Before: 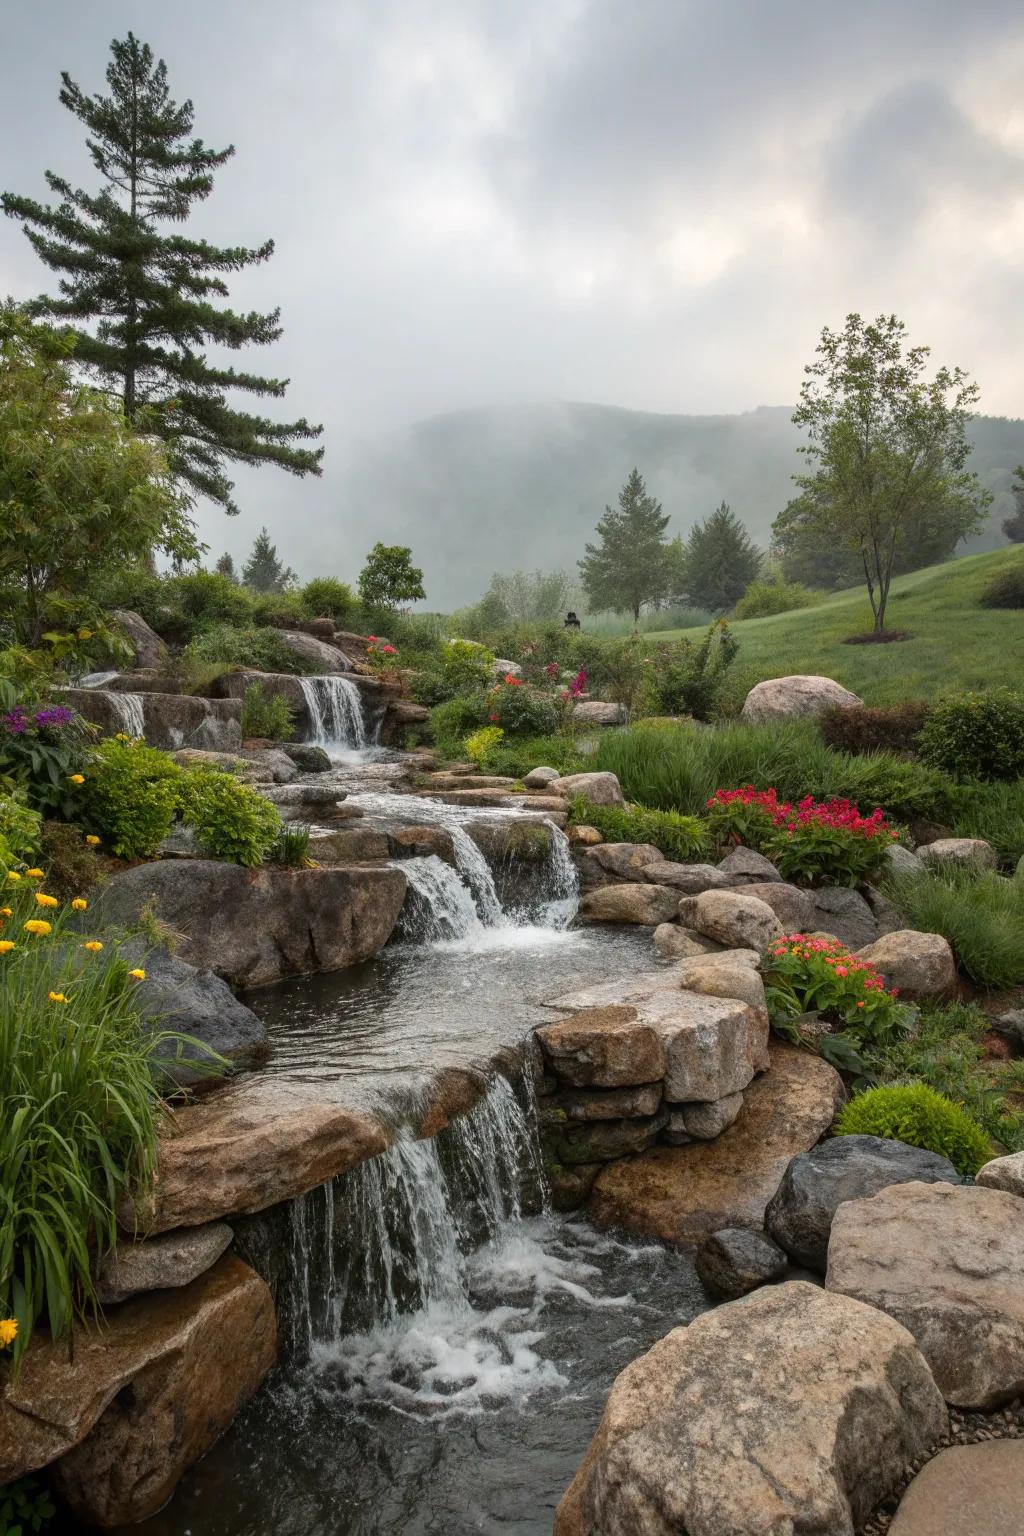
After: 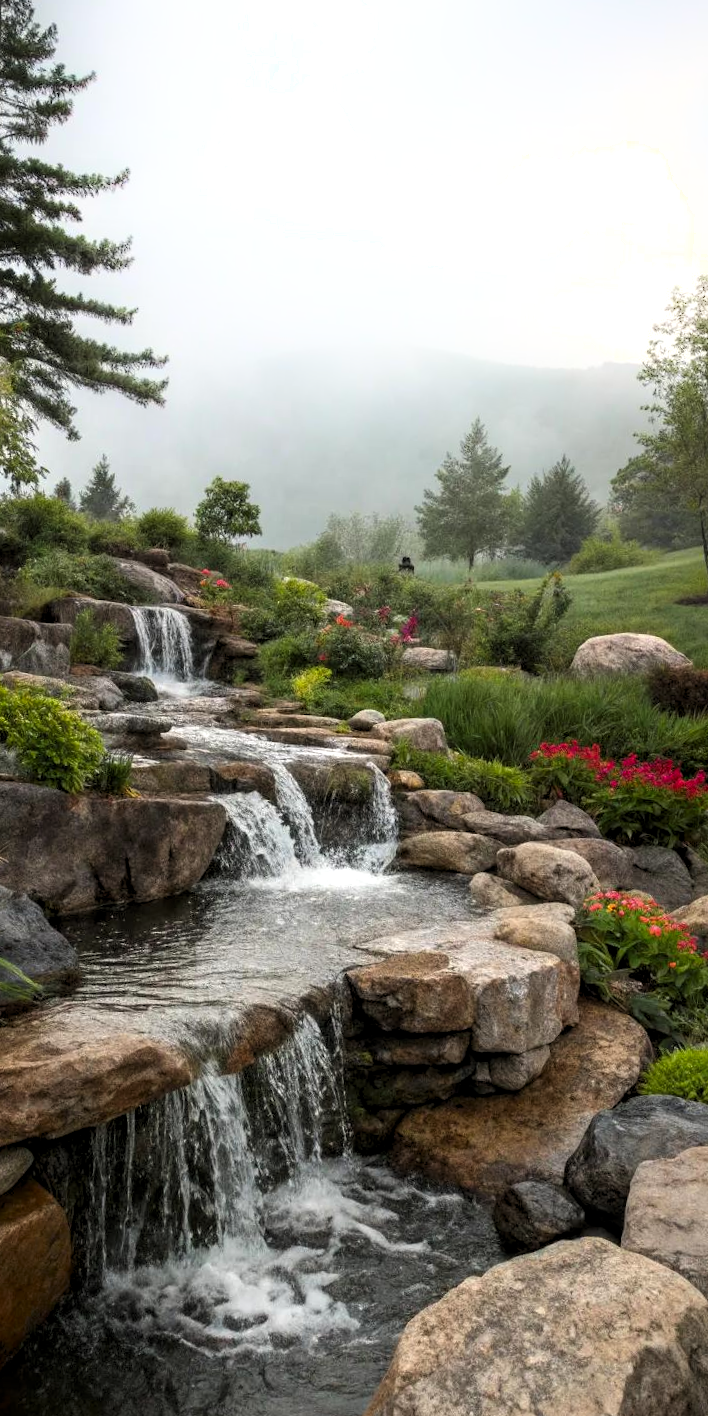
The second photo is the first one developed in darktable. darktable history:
levels: levels [0.055, 0.477, 0.9]
crop and rotate: angle -3.27°, left 14.277%, top 0.028%, right 10.766%, bottom 0.028%
shadows and highlights: shadows -54.3, highlights 86.09, soften with gaussian
